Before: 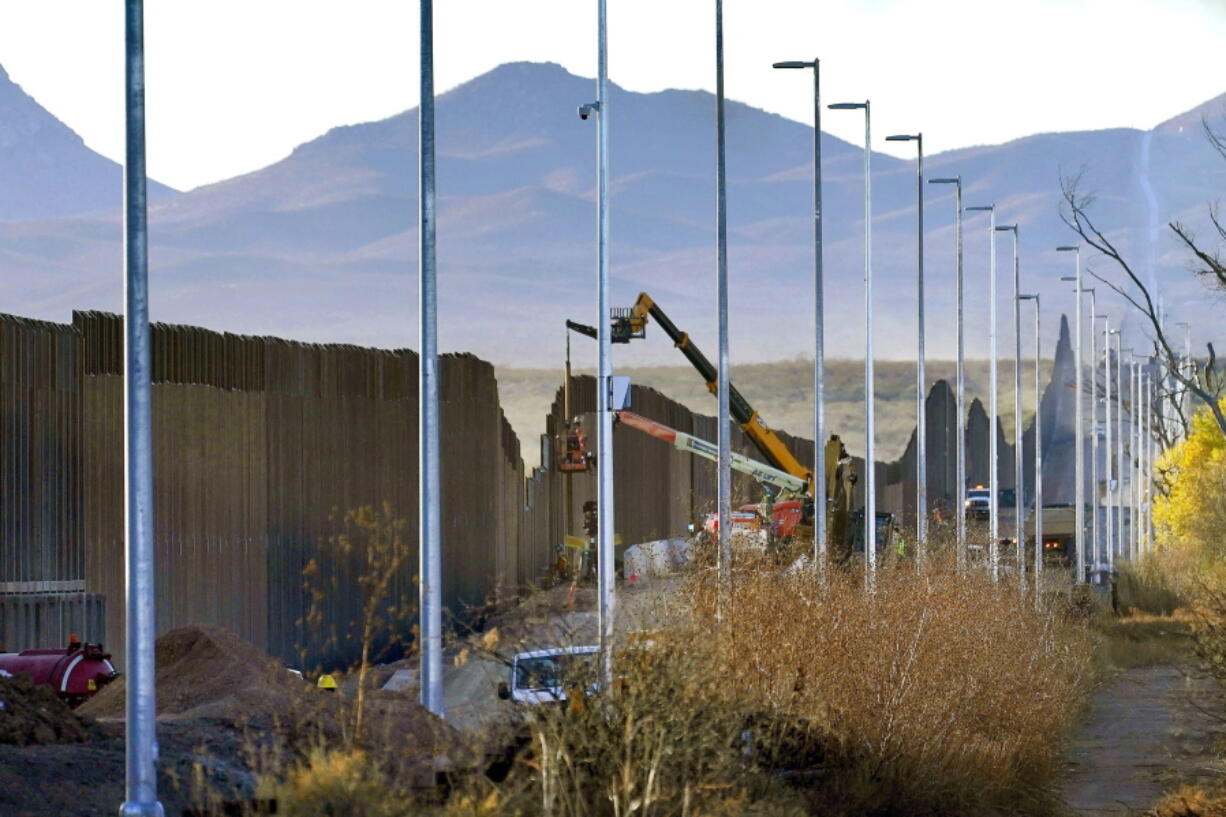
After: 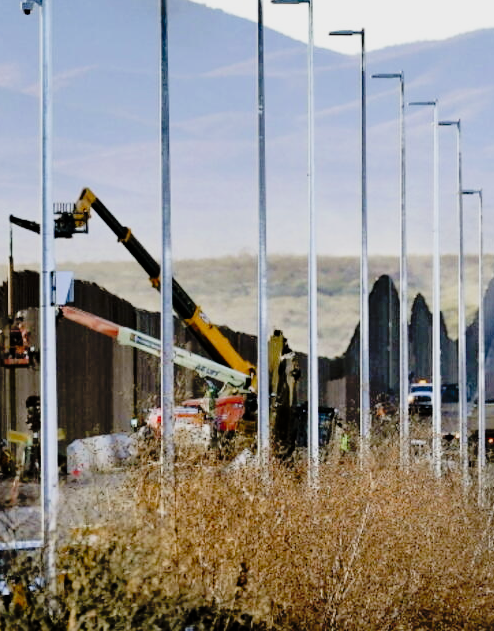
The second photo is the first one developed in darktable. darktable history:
crop: left 45.45%, top 12.893%, right 14.23%, bottom 9.859%
filmic rgb: black relative exposure -5.14 EV, white relative exposure 3.96 EV, hardness 2.87, contrast 1.297, highlights saturation mix -8.62%
tone curve: curves: ch0 [(0, 0) (0.058, 0.039) (0.168, 0.123) (0.282, 0.327) (0.45, 0.534) (0.676, 0.751) (0.89, 0.919) (1, 1)]; ch1 [(0, 0) (0.094, 0.081) (0.285, 0.299) (0.385, 0.403) (0.447, 0.455) (0.495, 0.496) (0.544, 0.552) (0.589, 0.612) (0.722, 0.728) (1, 1)]; ch2 [(0, 0) (0.257, 0.217) (0.43, 0.421) (0.498, 0.507) (0.531, 0.544) (0.56, 0.579) (0.625, 0.66) (1, 1)], preserve colors none
